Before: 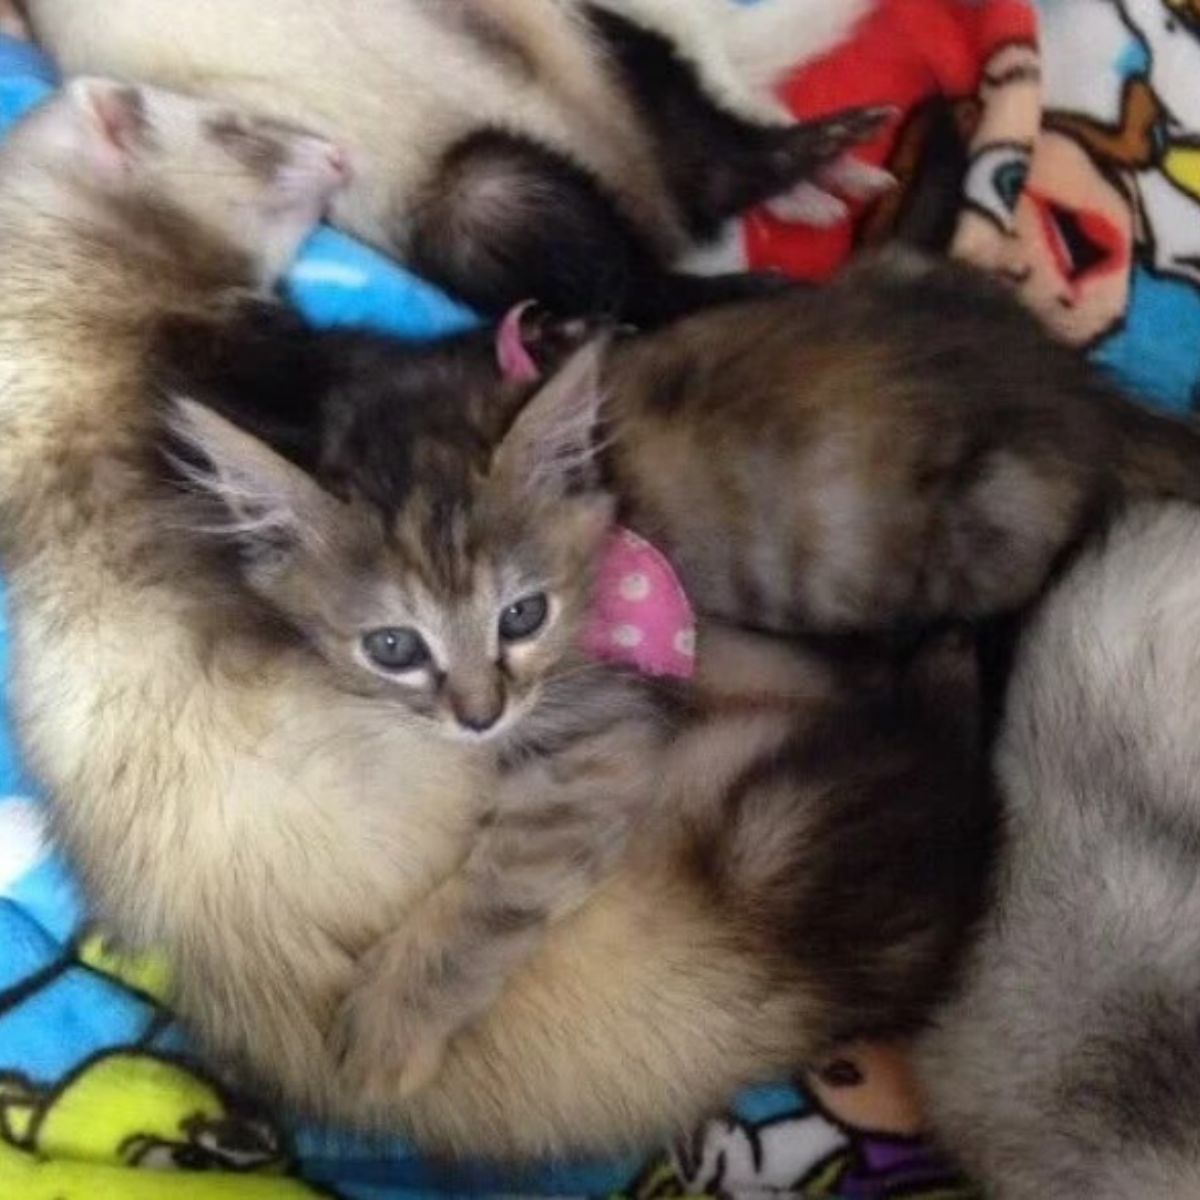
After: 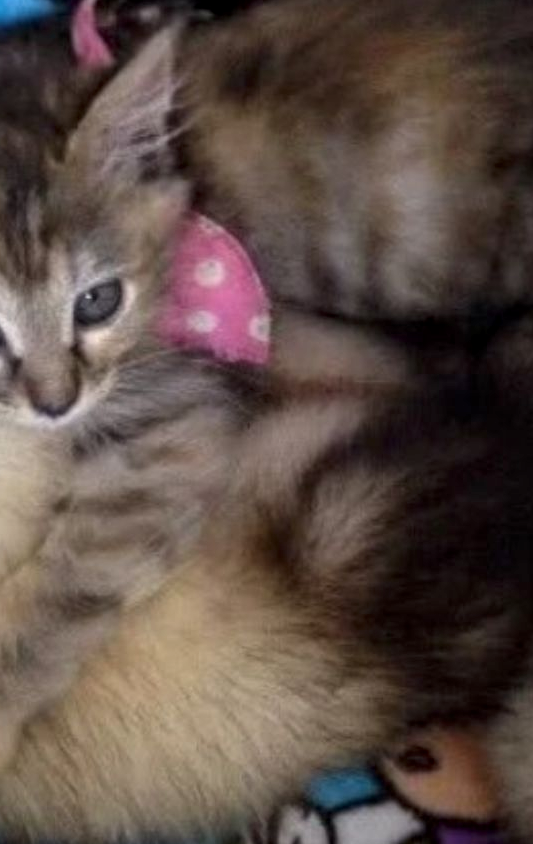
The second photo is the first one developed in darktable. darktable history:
crop: left 35.432%, top 26.233%, right 20.145%, bottom 3.432%
local contrast: on, module defaults
